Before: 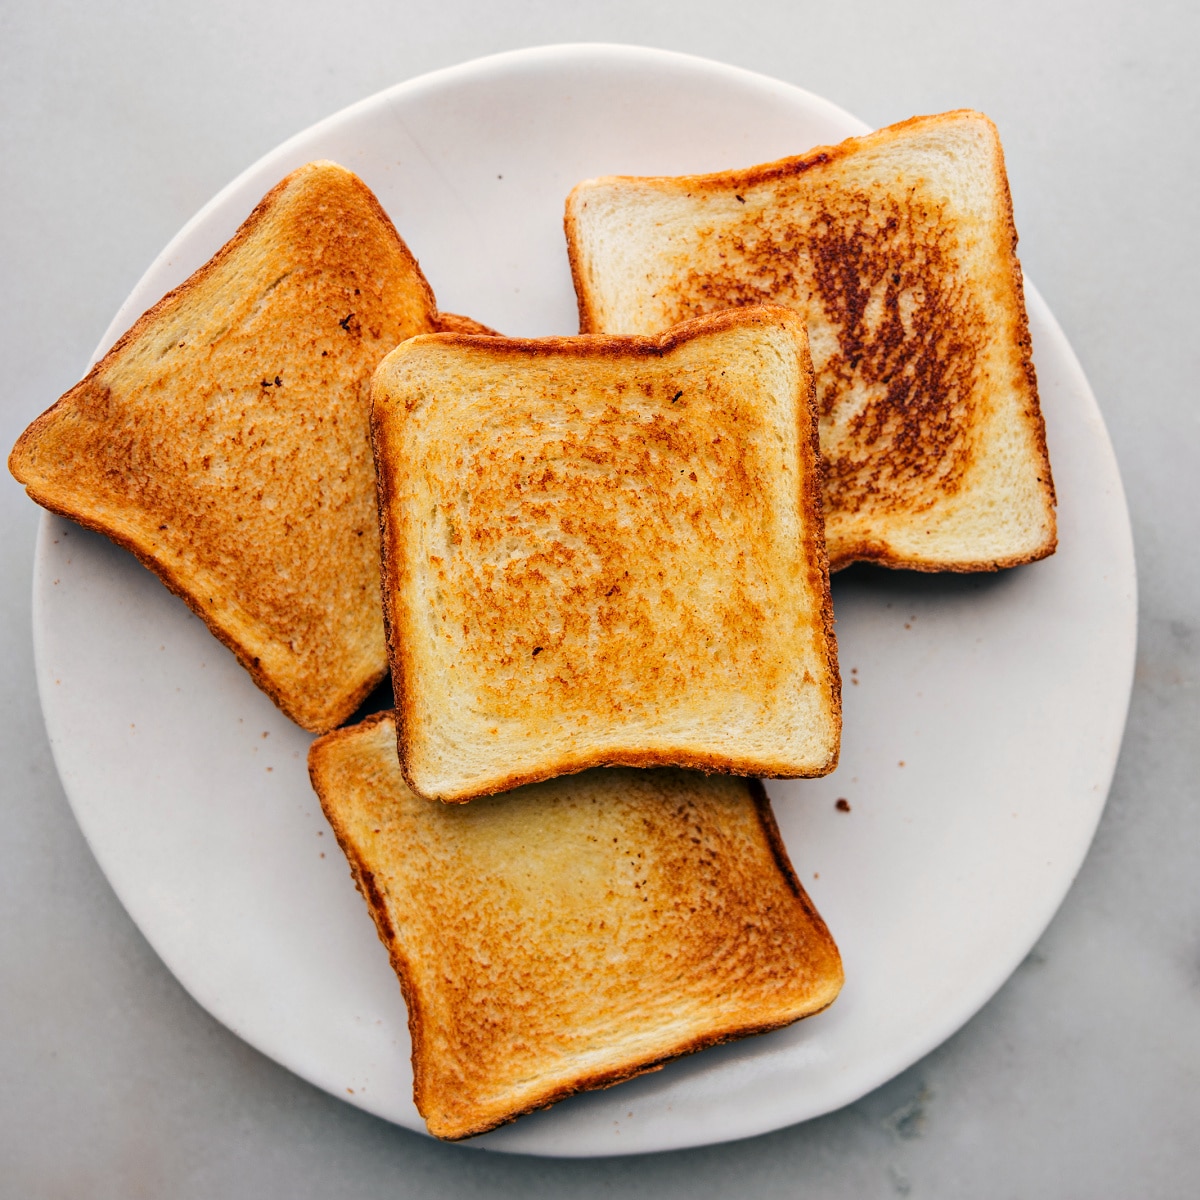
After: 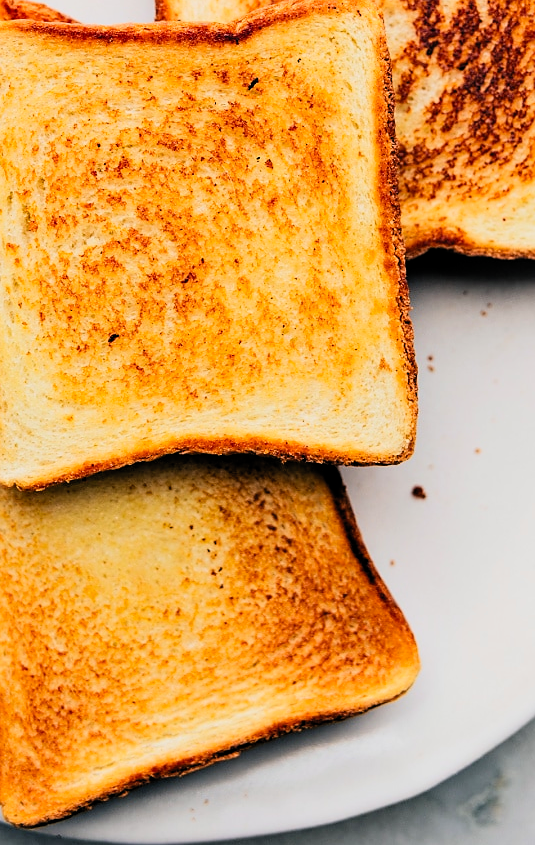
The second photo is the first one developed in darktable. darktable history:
crop: left 35.359%, top 26.131%, right 20.018%, bottom 3.407%
sharpen: radius 1.547, amount 0.373, threshold 1.365
contrast brightness saturation: contrast 0.197, brightness 0.159, saturation 0.219
filmic rgb: black relative exposure -7.71 EV, white relative exposure 4.4 EV, target black luminance 0%, hardness 3.75, latitude 50.56%, contrast 1.072, highlights saturation mix 9.92%, shadows ↔ highlights balance -0.224%
